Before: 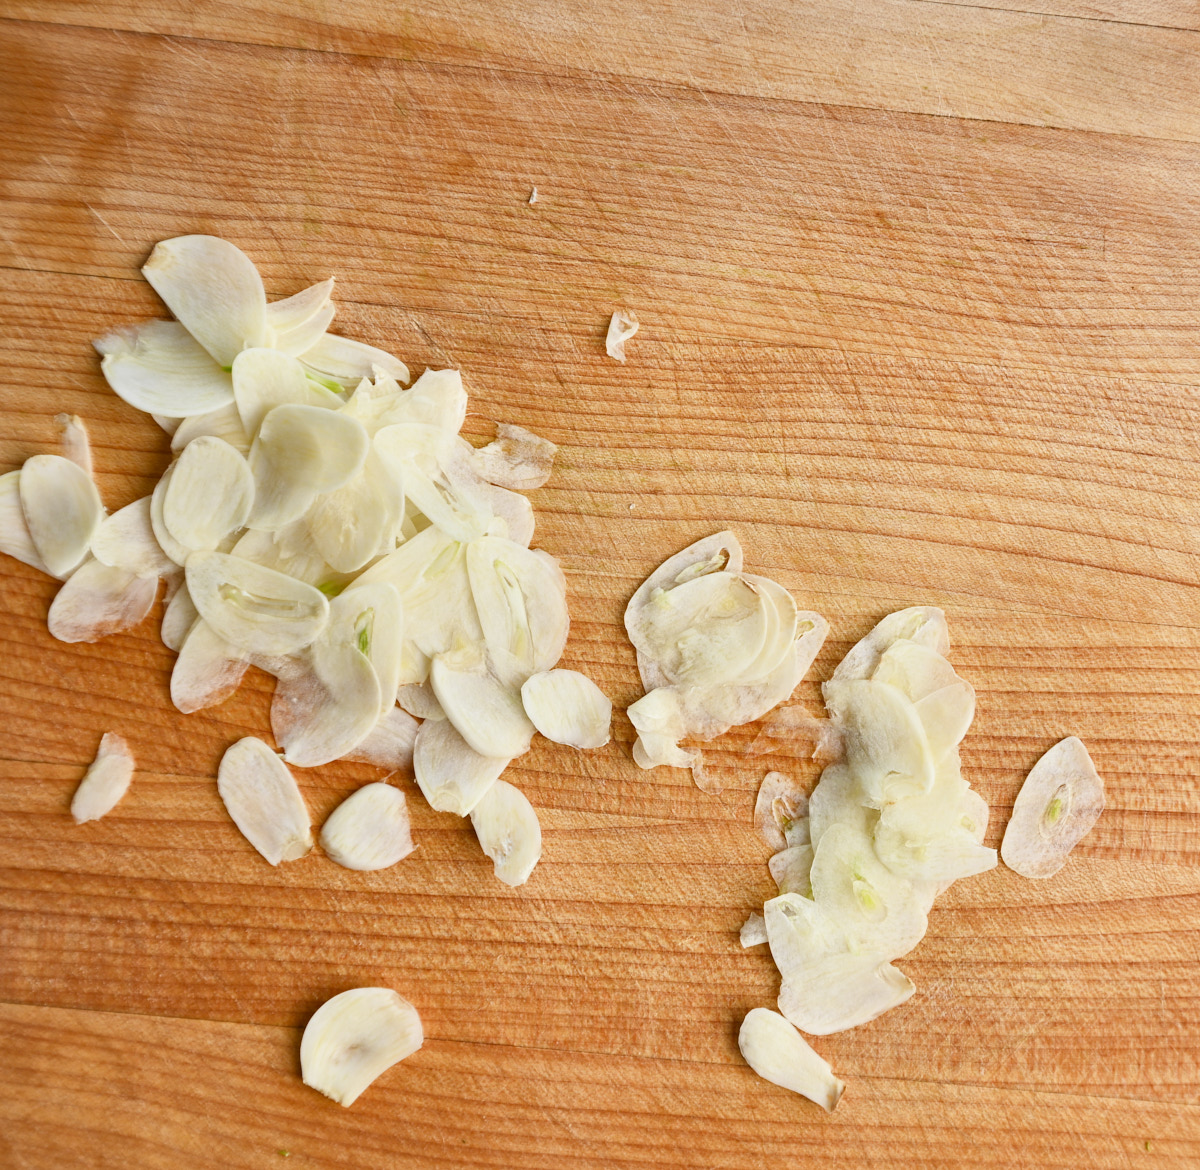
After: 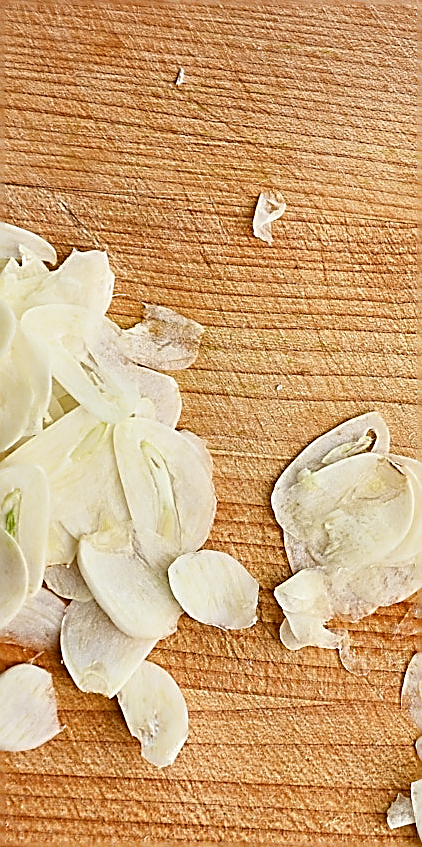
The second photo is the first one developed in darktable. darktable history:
crop and rotate: left 29.476%, top 10.214%, right 35.32%, bottom 17.333%
sharpen: amount 2
